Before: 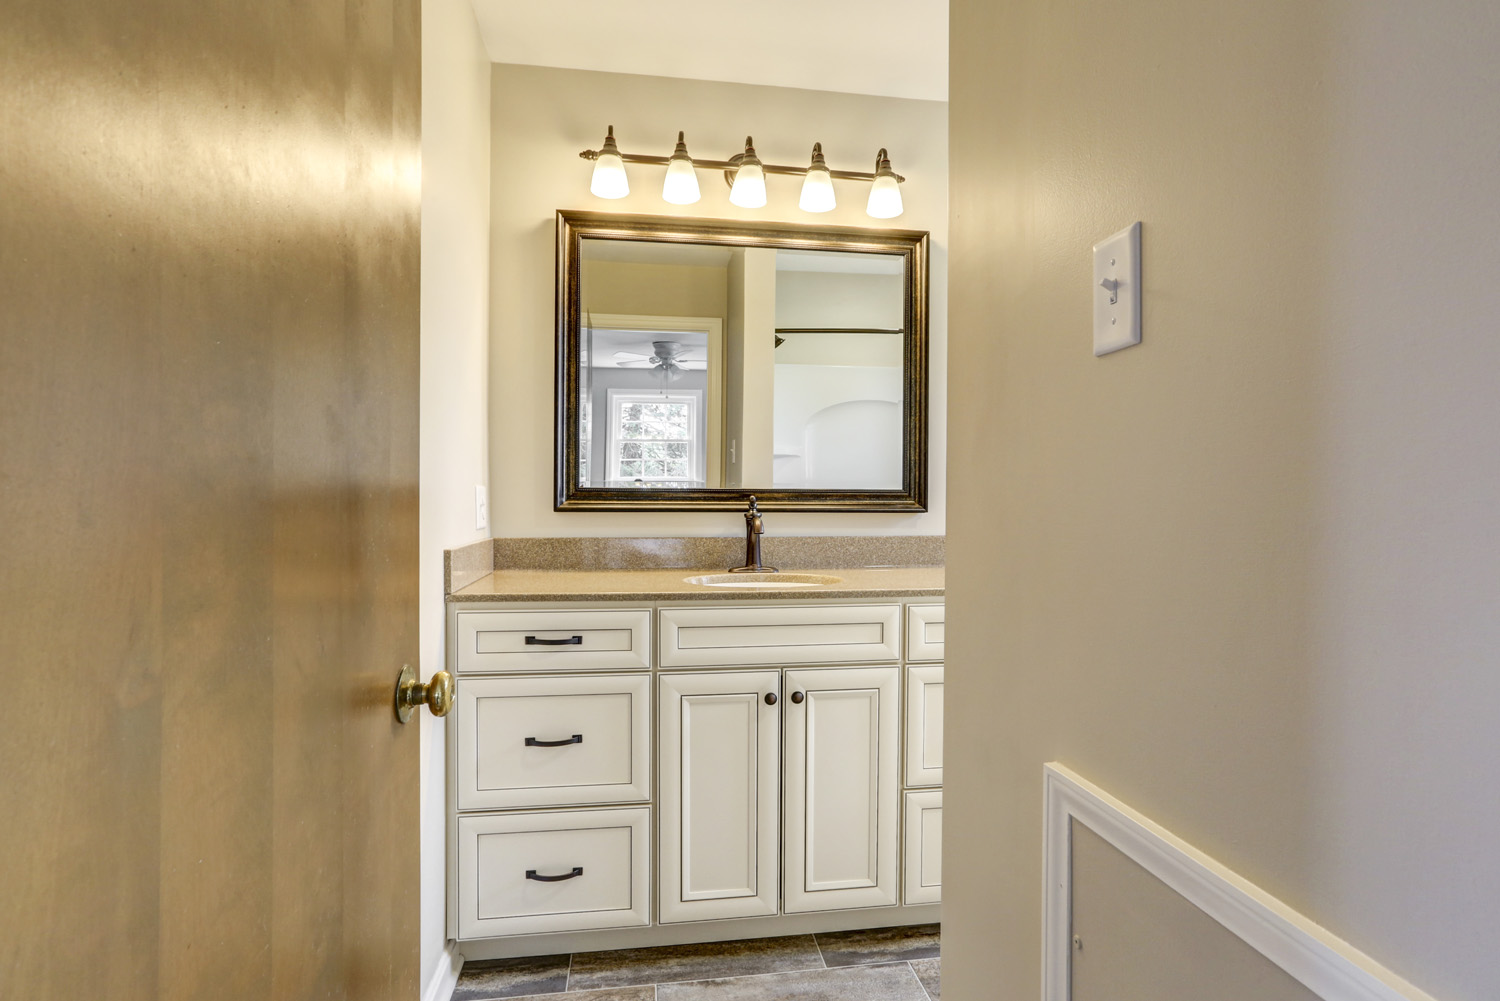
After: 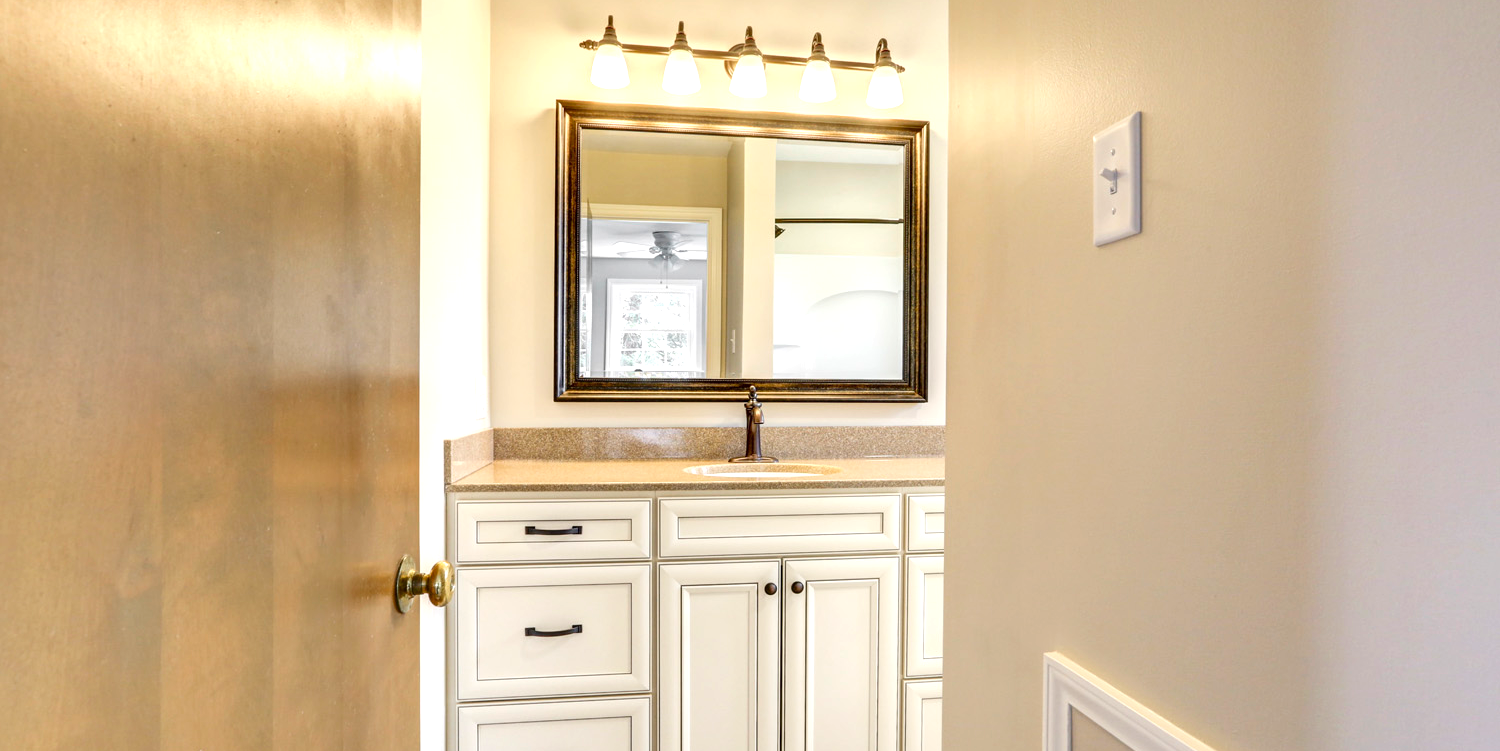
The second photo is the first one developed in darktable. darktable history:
exposure: exposure 0.521 EV, compensate highlight preservation false
crop: top 11.02%, bottom 13.895%
